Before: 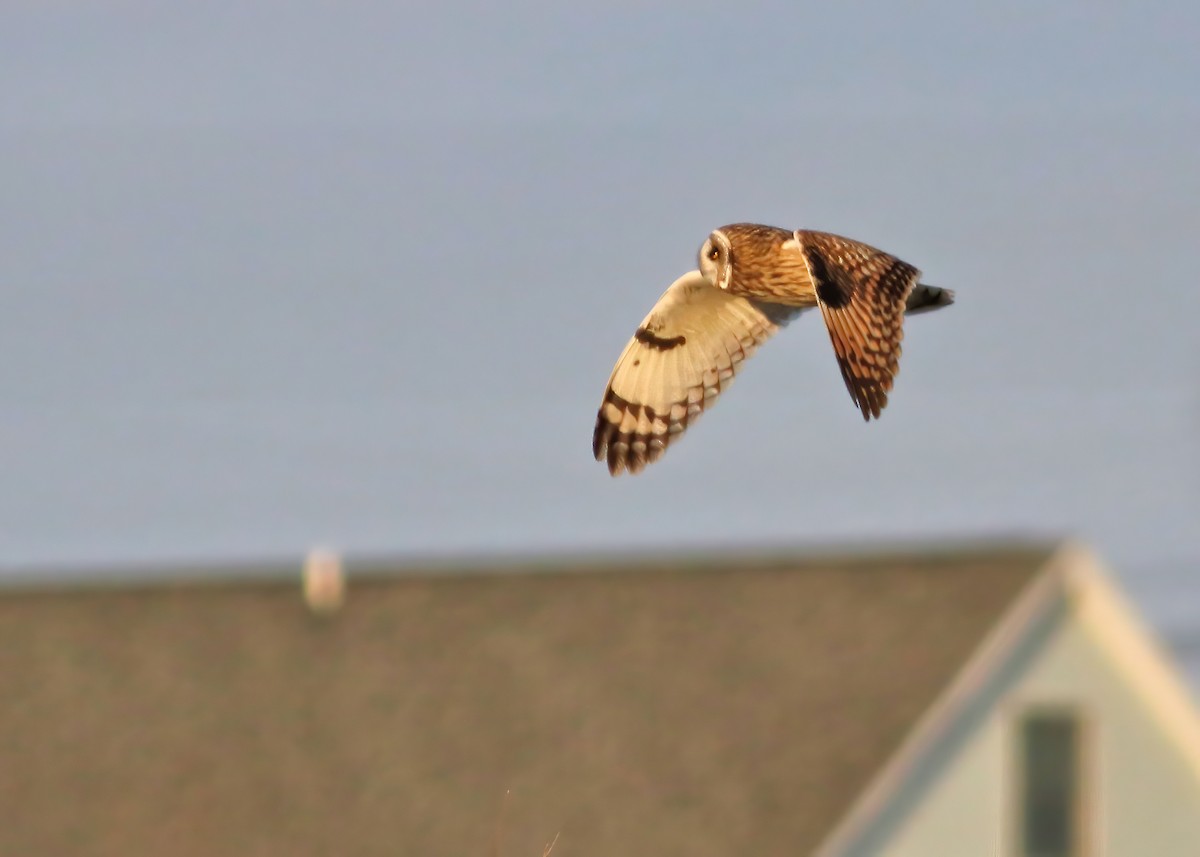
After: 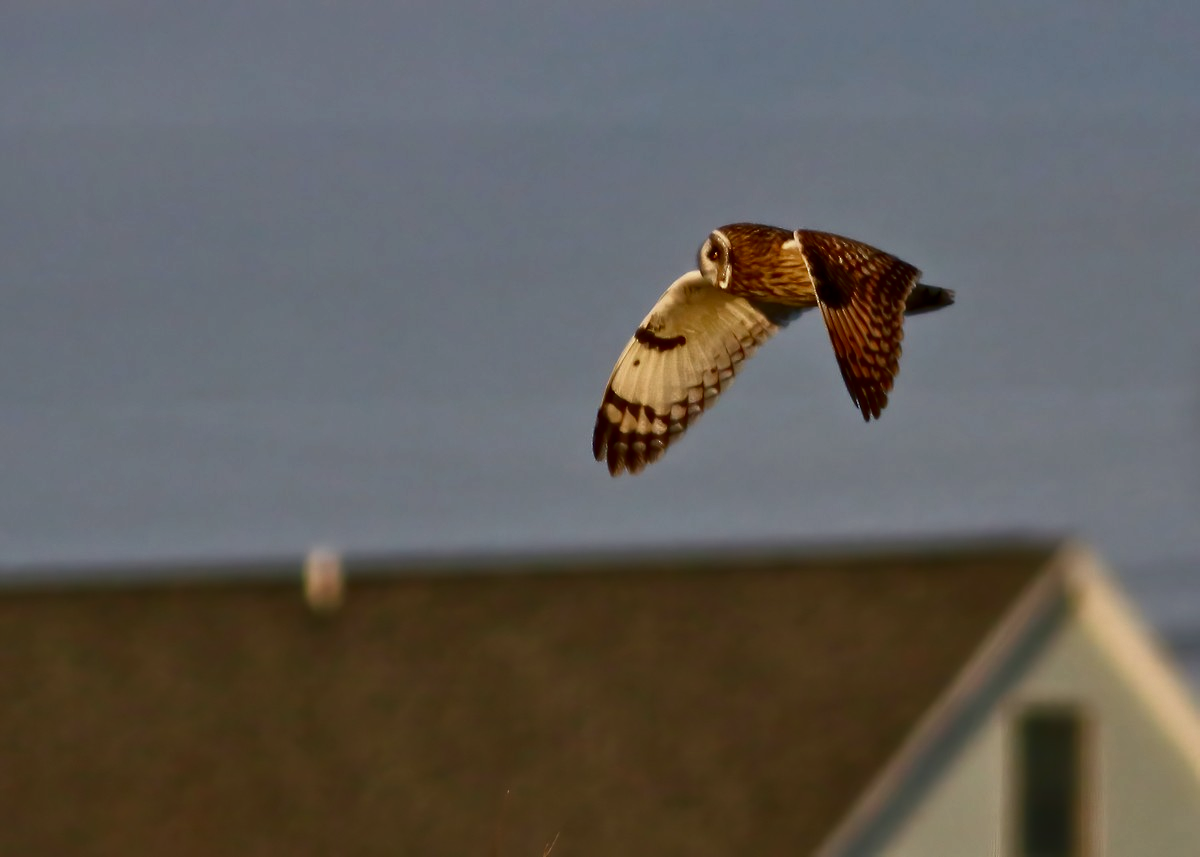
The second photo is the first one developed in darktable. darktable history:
contrast brightness saturation: brightness -0.52
